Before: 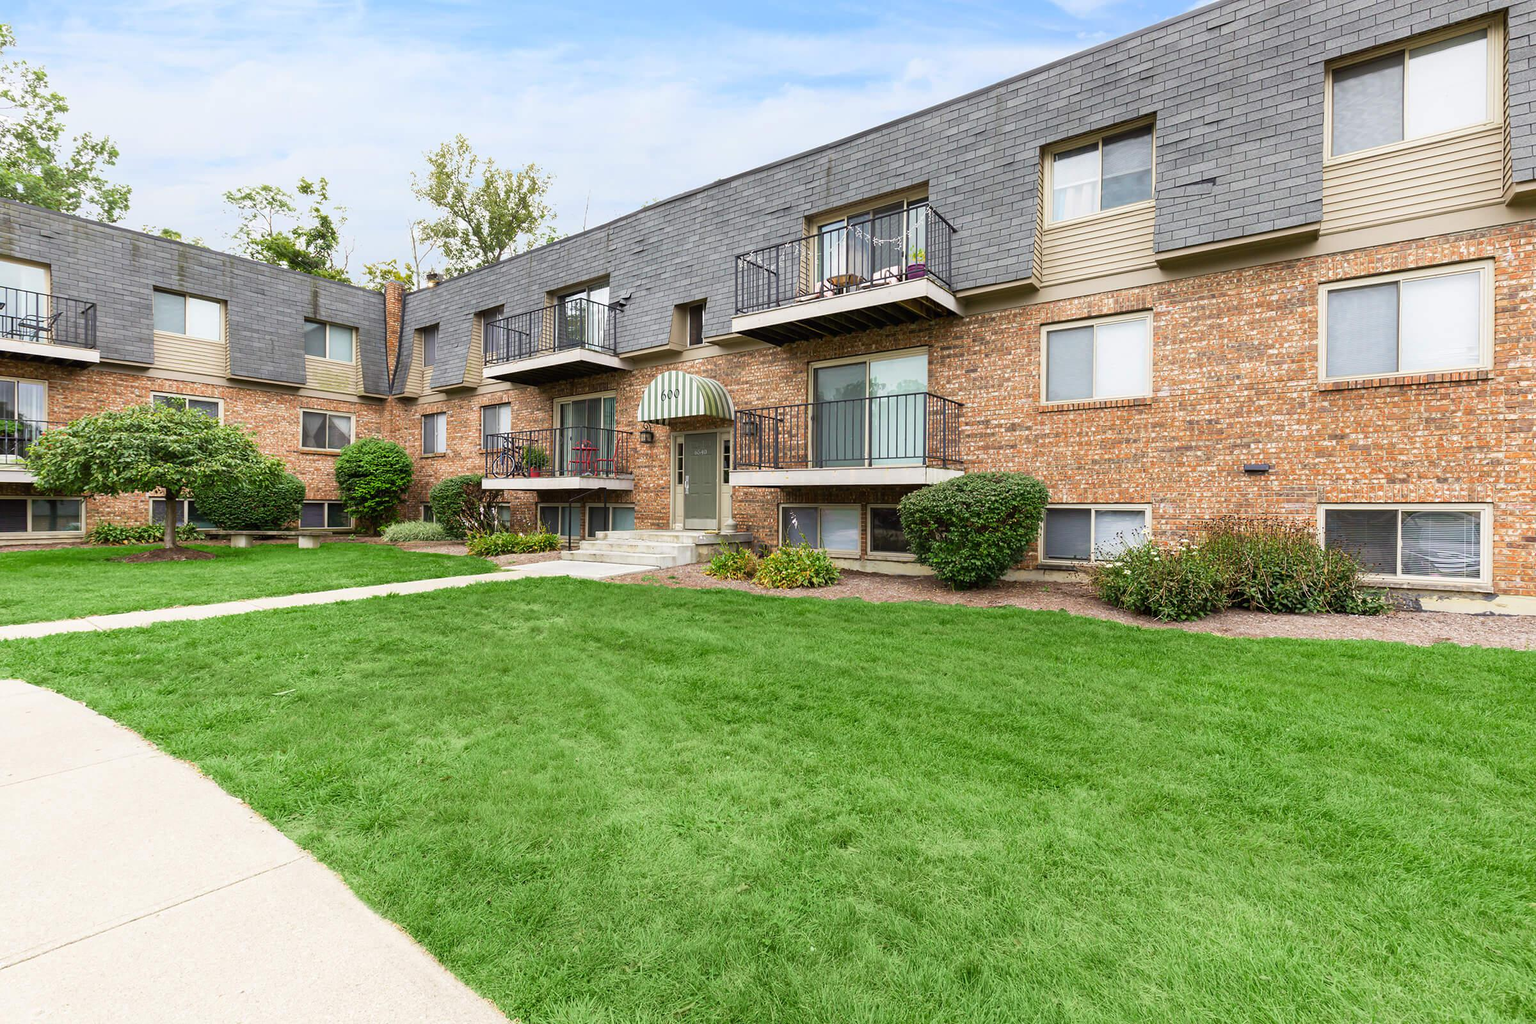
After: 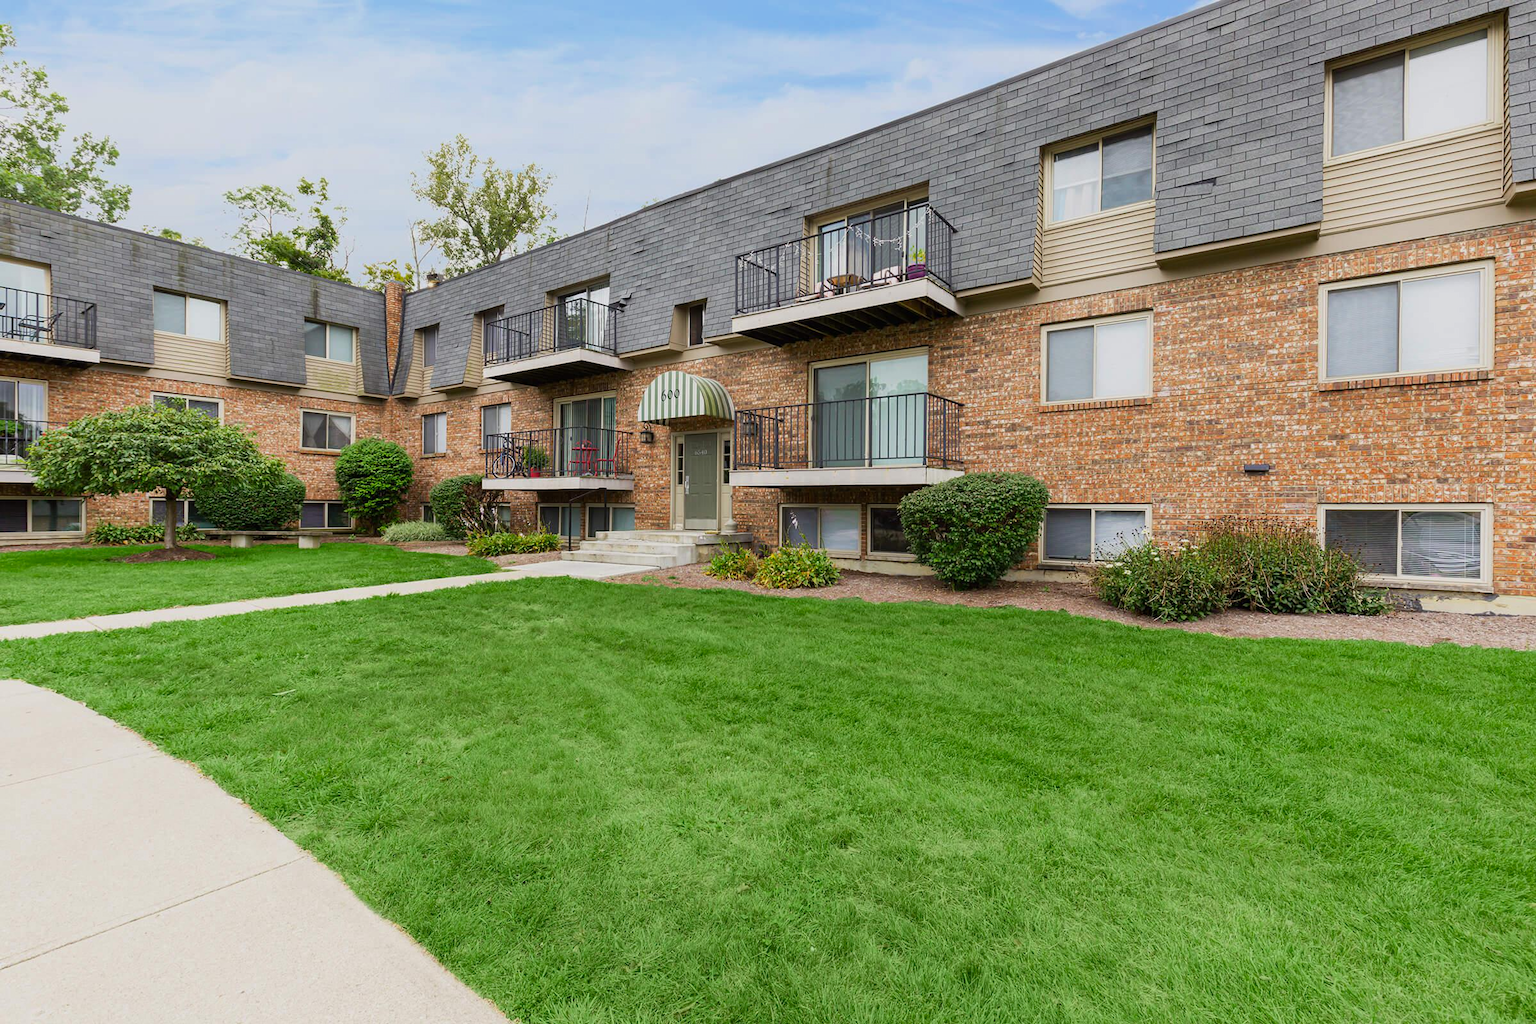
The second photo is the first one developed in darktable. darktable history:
contrast brightness saturation: saturation 0.1
exposure: exposure -0.36 EV, compensate highlight preservation false
white balance: emerald 1
